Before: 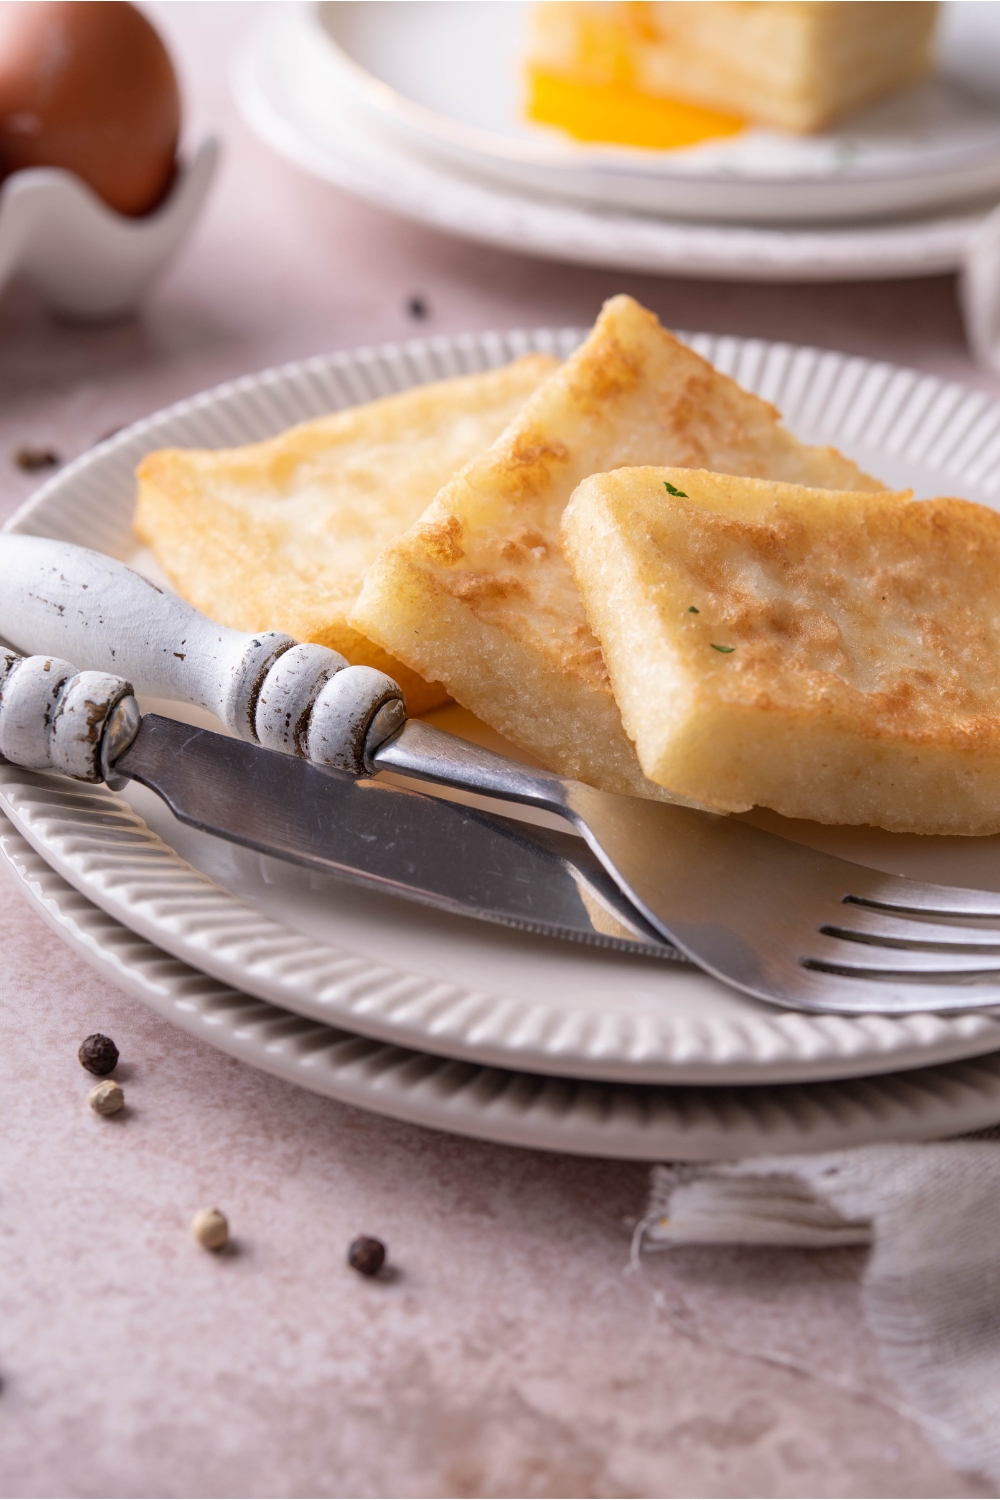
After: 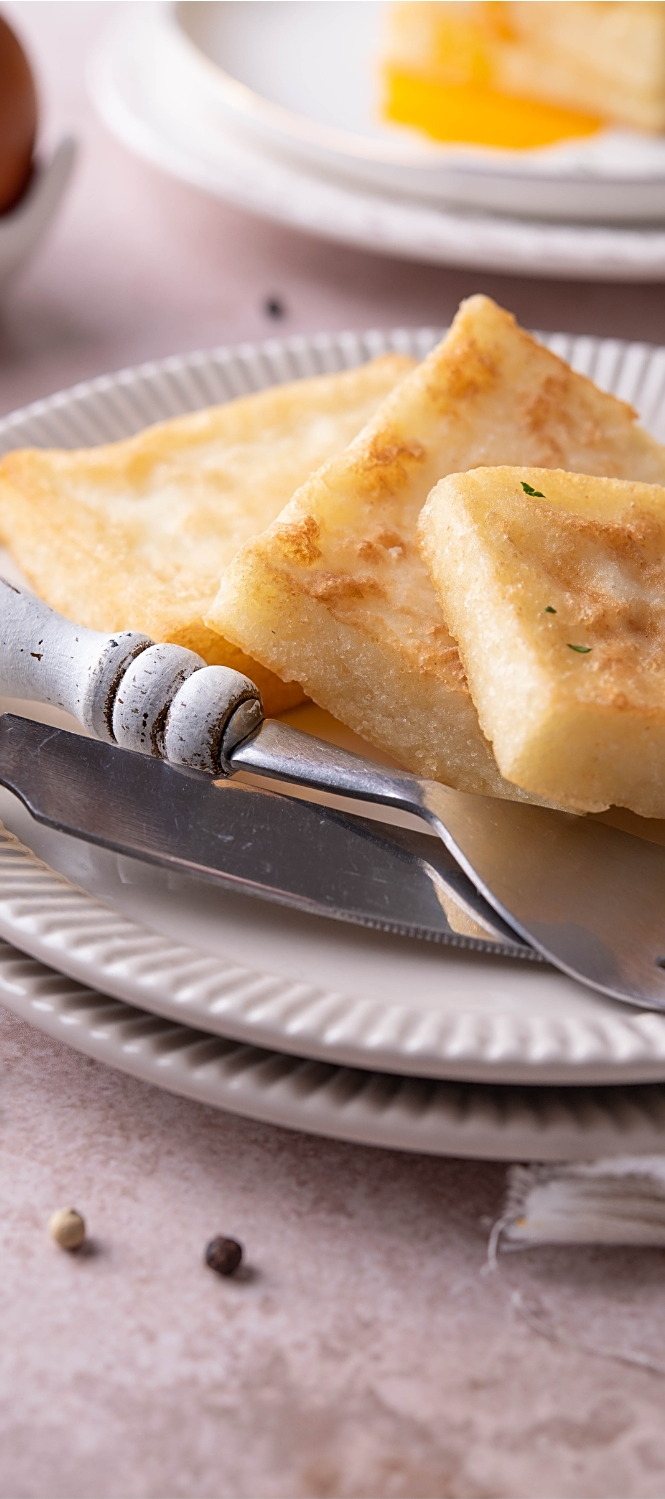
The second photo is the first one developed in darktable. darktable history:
sharpen: on, module defaults
crop and rotate: left 14.326%, right 19.109%
